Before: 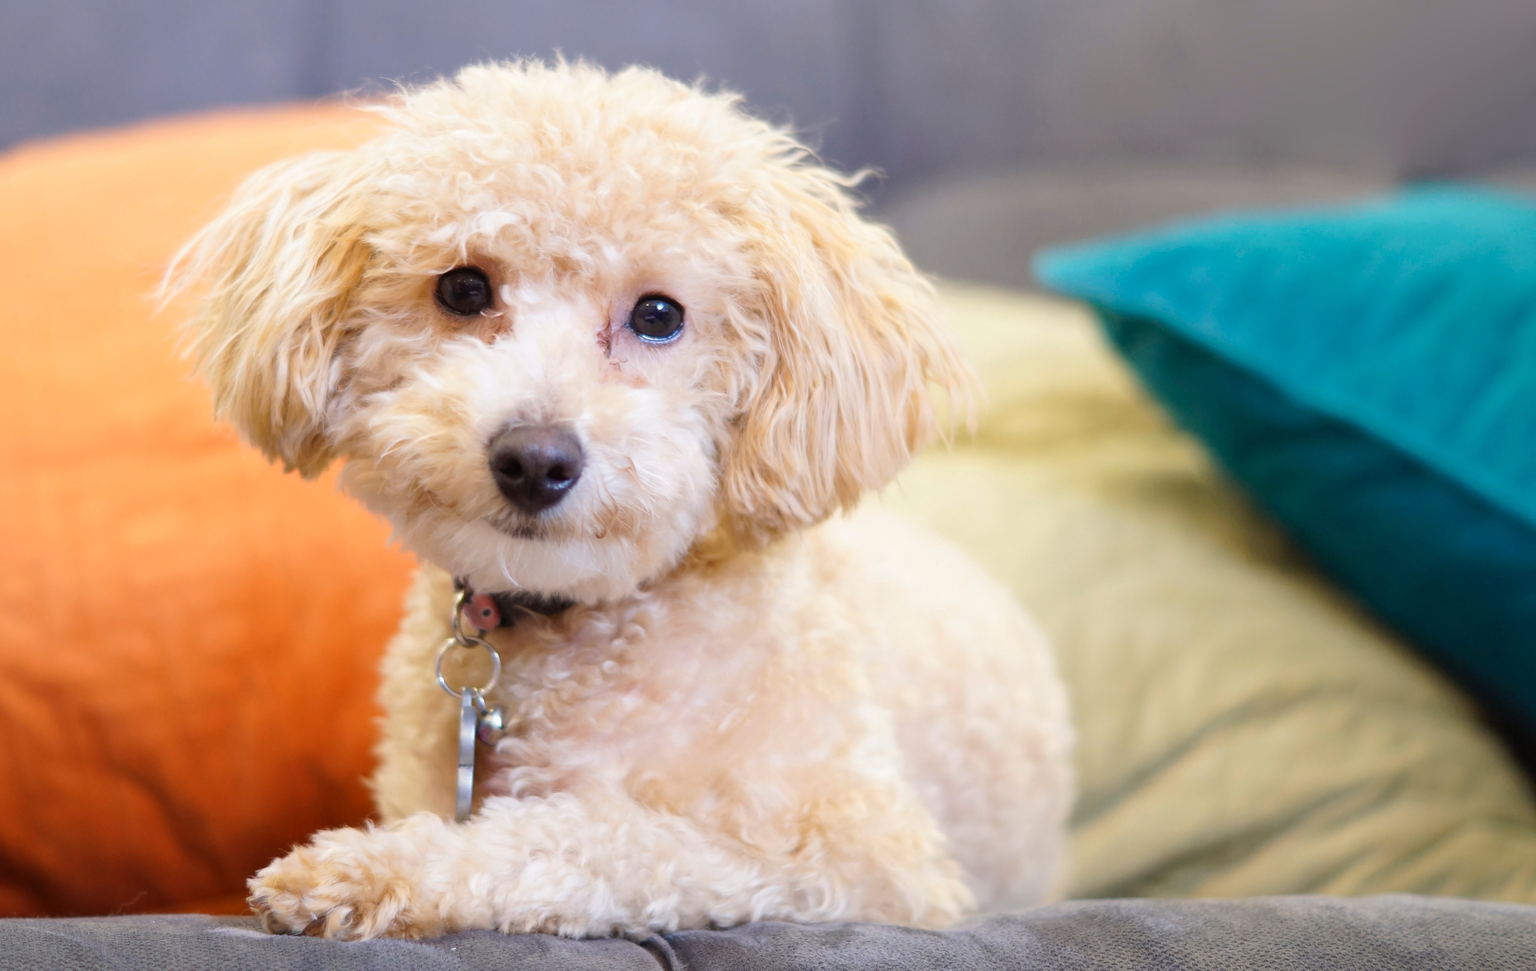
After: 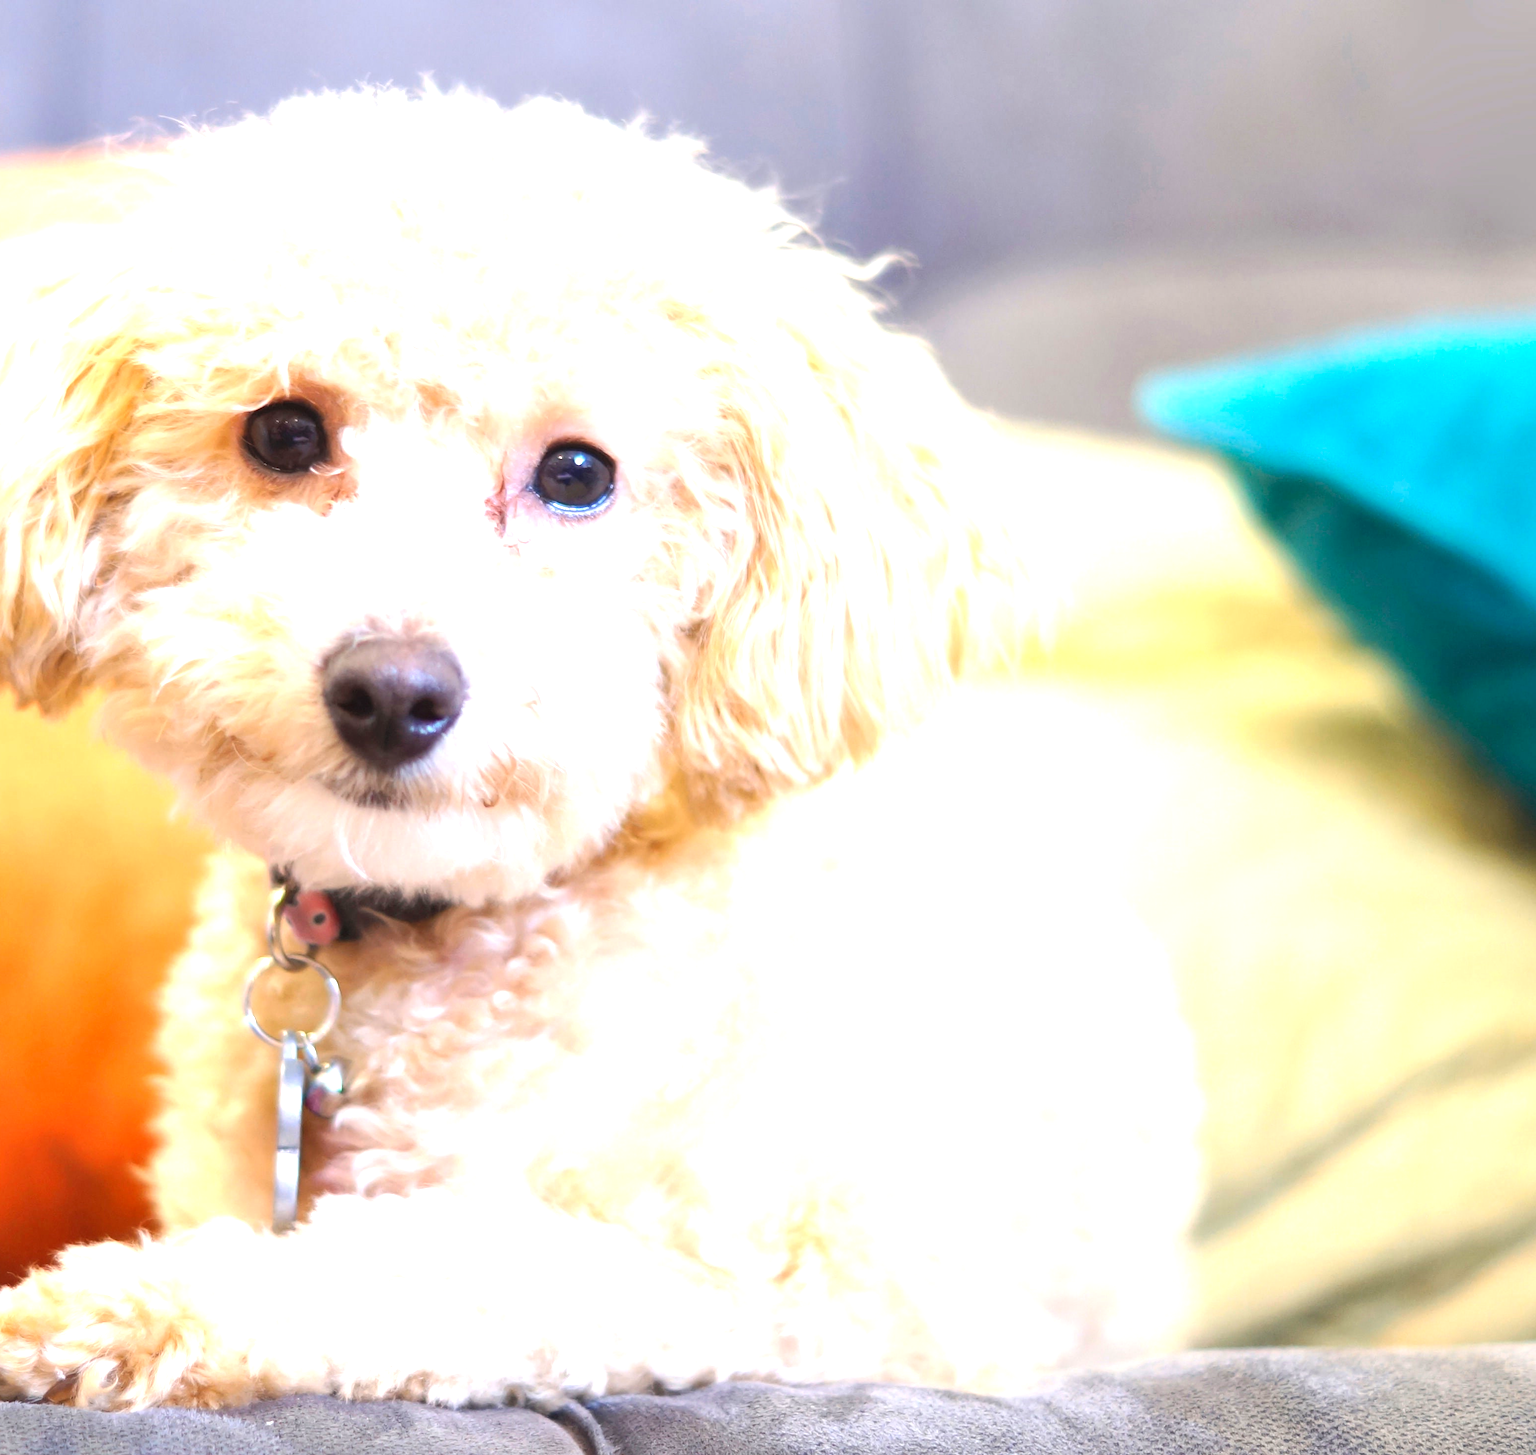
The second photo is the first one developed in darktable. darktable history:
crop and rotate: left 17.845%, right 15.433%
exposure: black level correction -0.002, exposure 1.114 EV, compensate exposure bias true, compensate highlight preservation false
contrast brightness saturation: contrast 0.036, saturation 0.068
